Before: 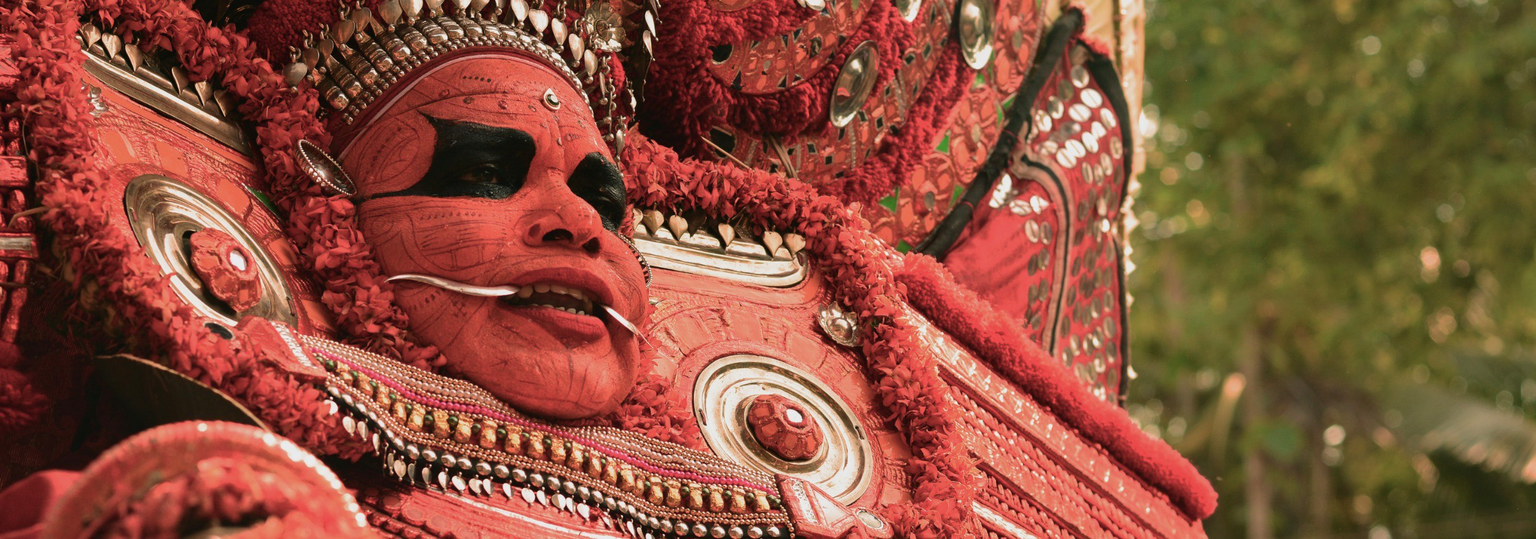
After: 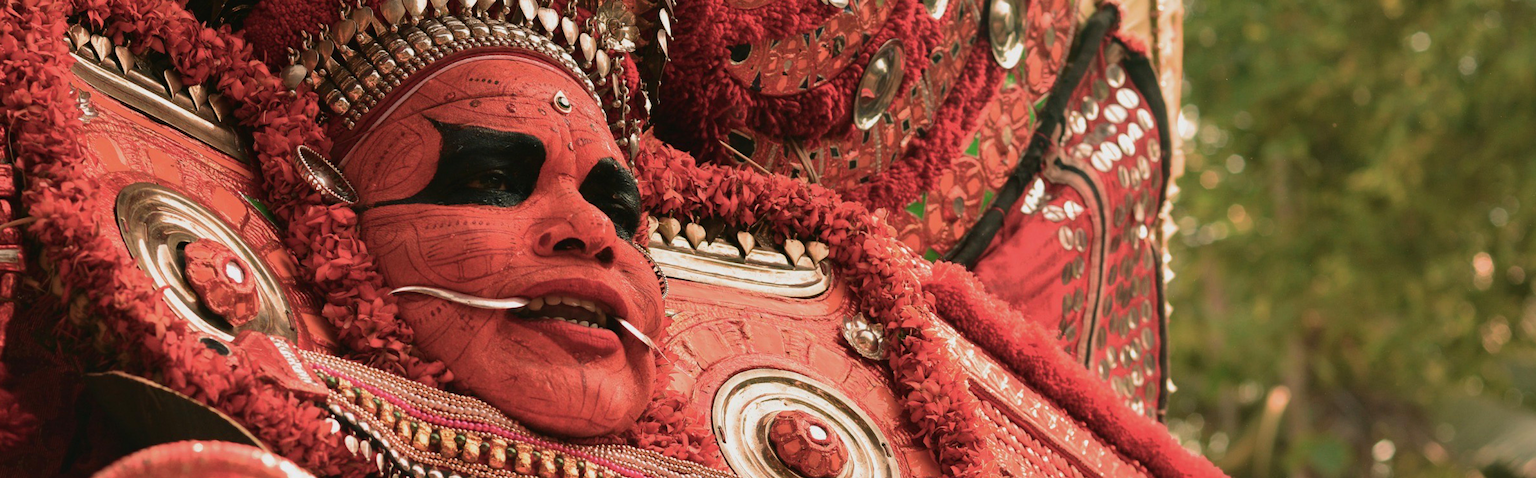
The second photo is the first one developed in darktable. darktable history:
levels: white 99.92%
crop and rotate: angle 0.258°, left 0.304%, right 2.961%, bottom 14.142%
